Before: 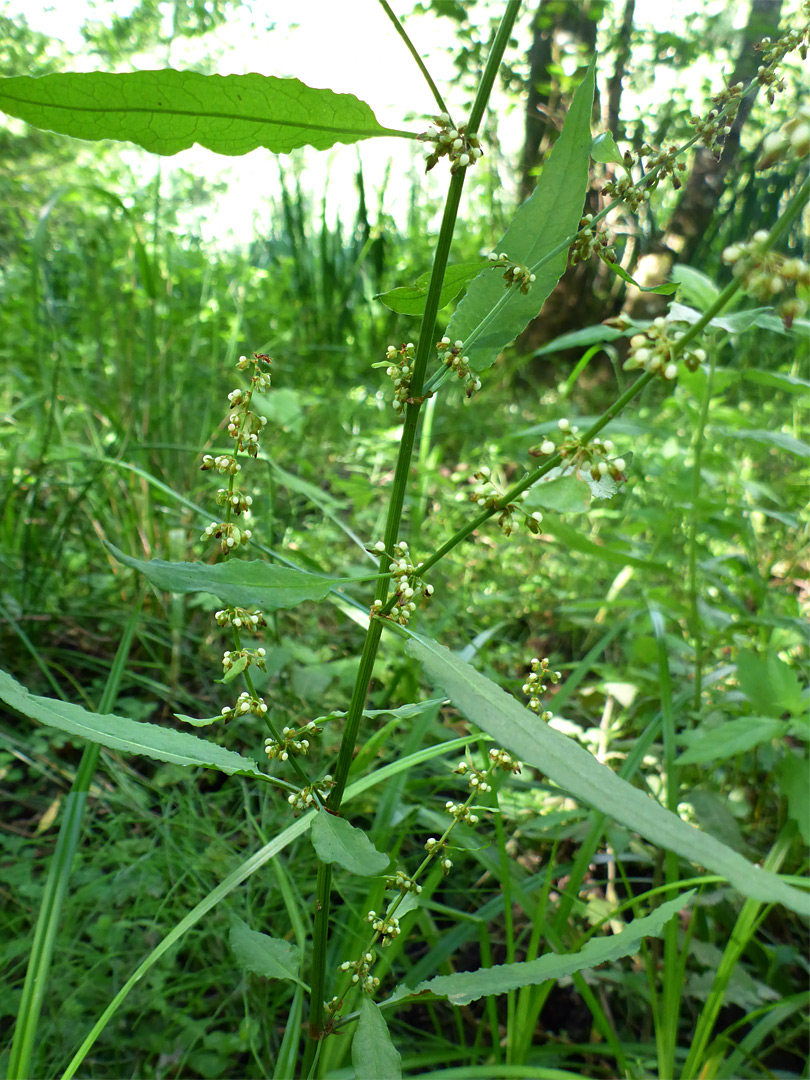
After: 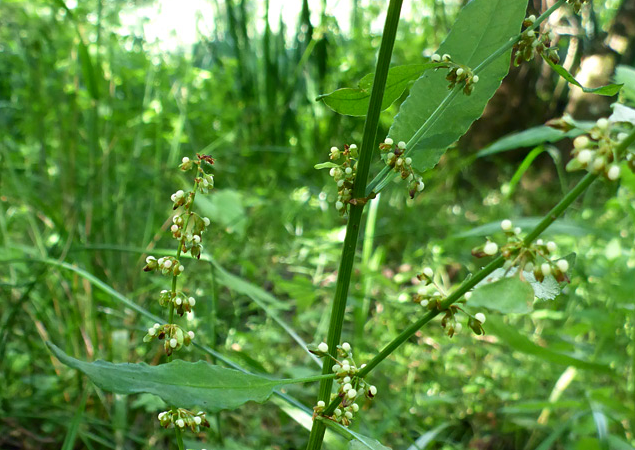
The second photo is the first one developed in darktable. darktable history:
contrast brightness saturation: contrast 0.027, brightness -0.043
crop: left 7.066%, top 18.468%, right 14.462%, bottom 39.779%
